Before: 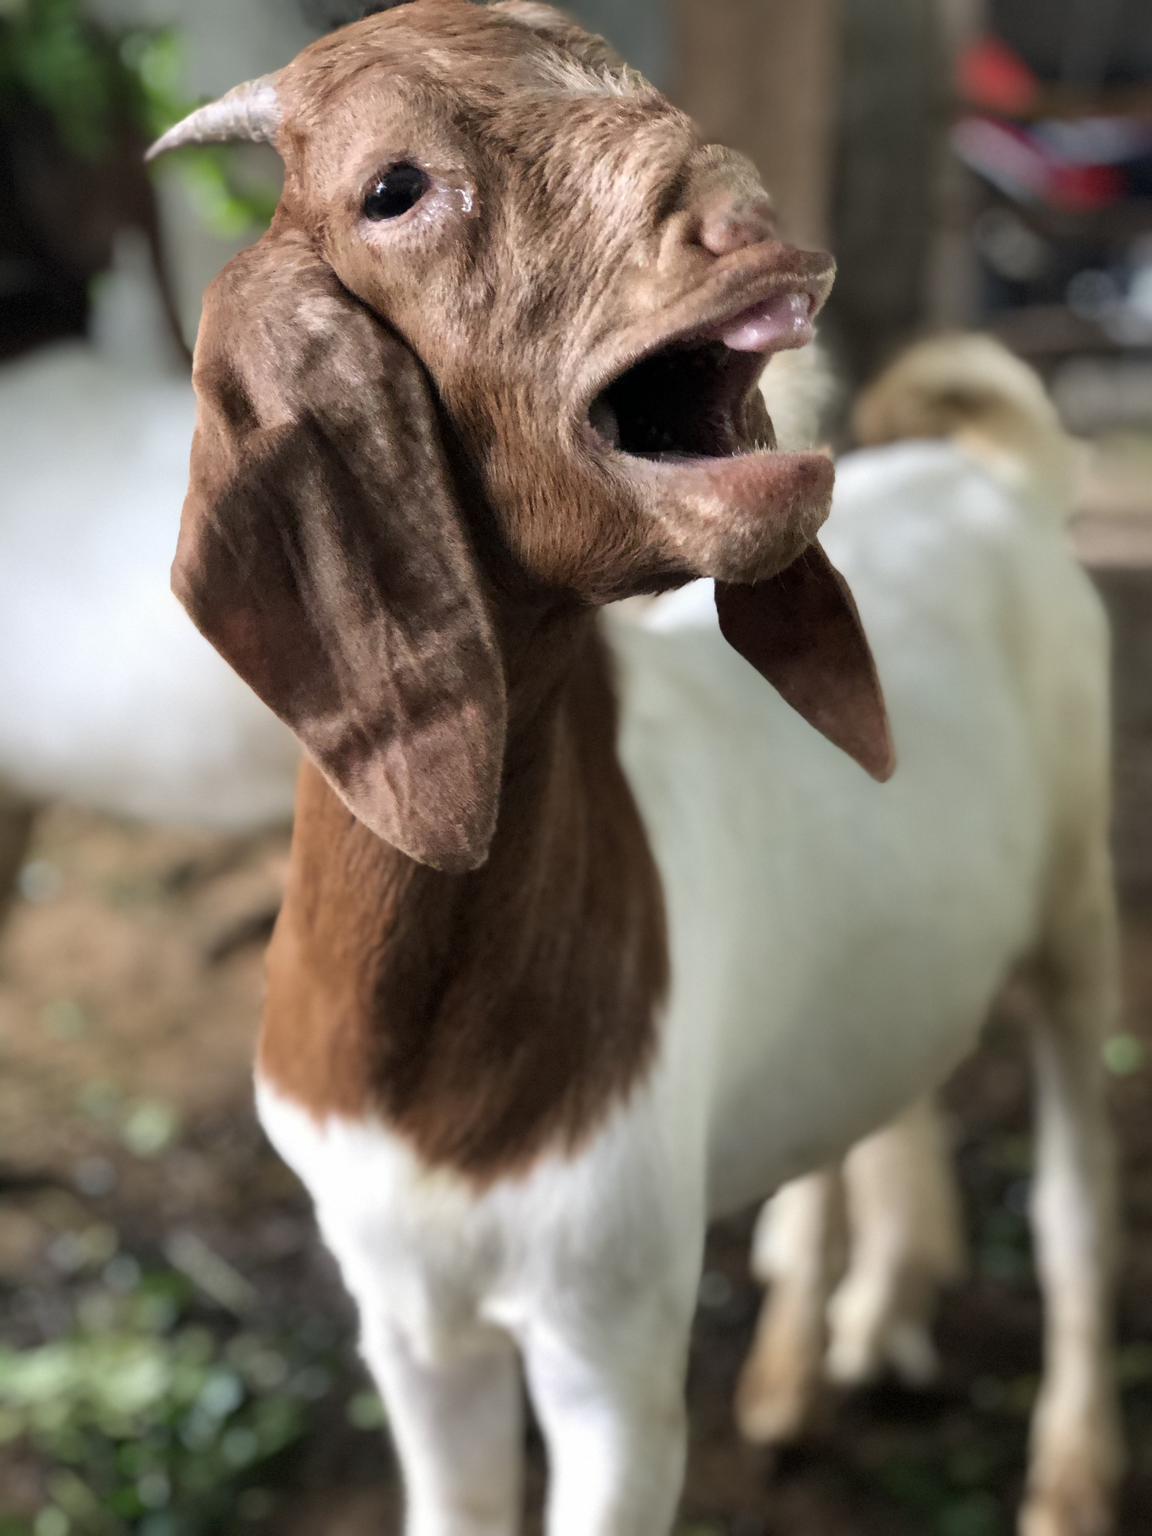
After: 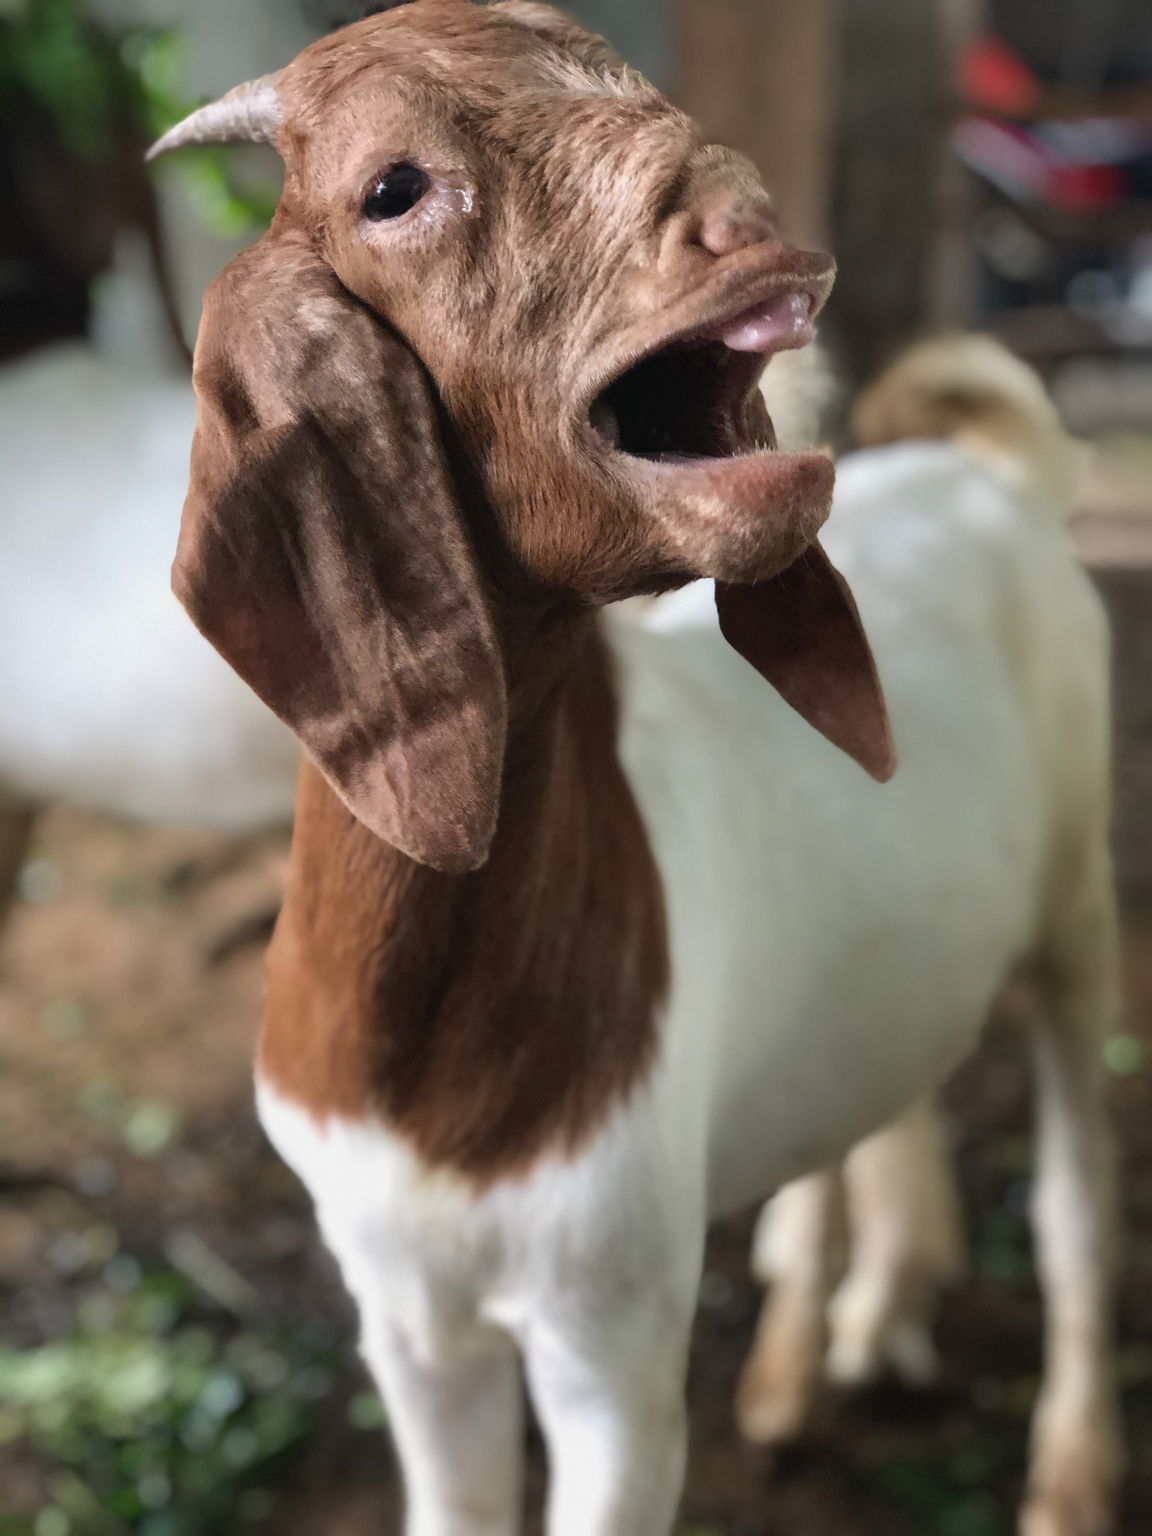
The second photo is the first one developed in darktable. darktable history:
contrast brightness saturation: contrast -0.08, brightness -0.04, saturation -0.11
